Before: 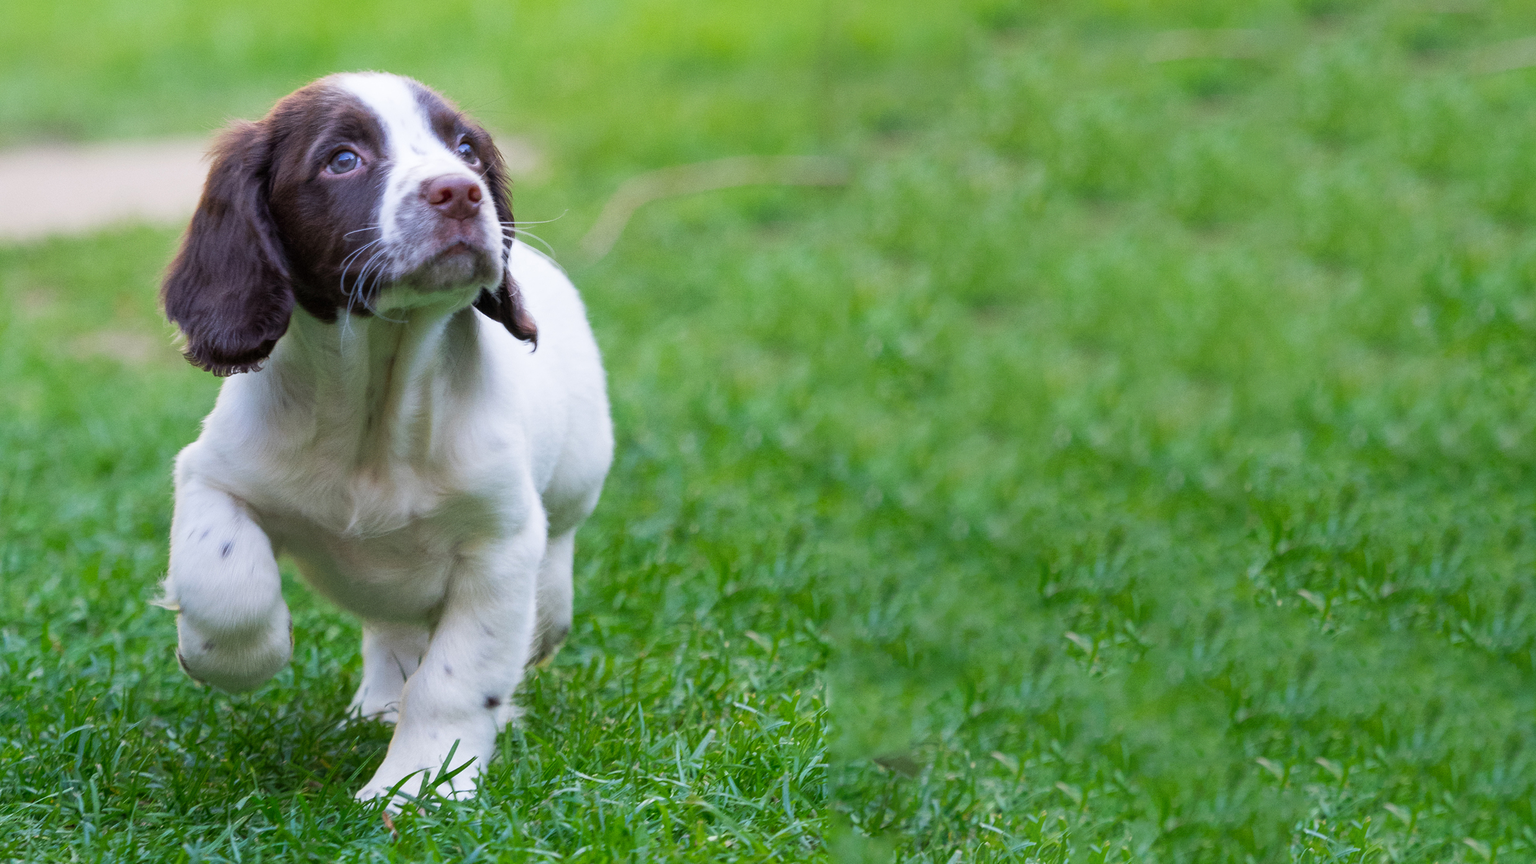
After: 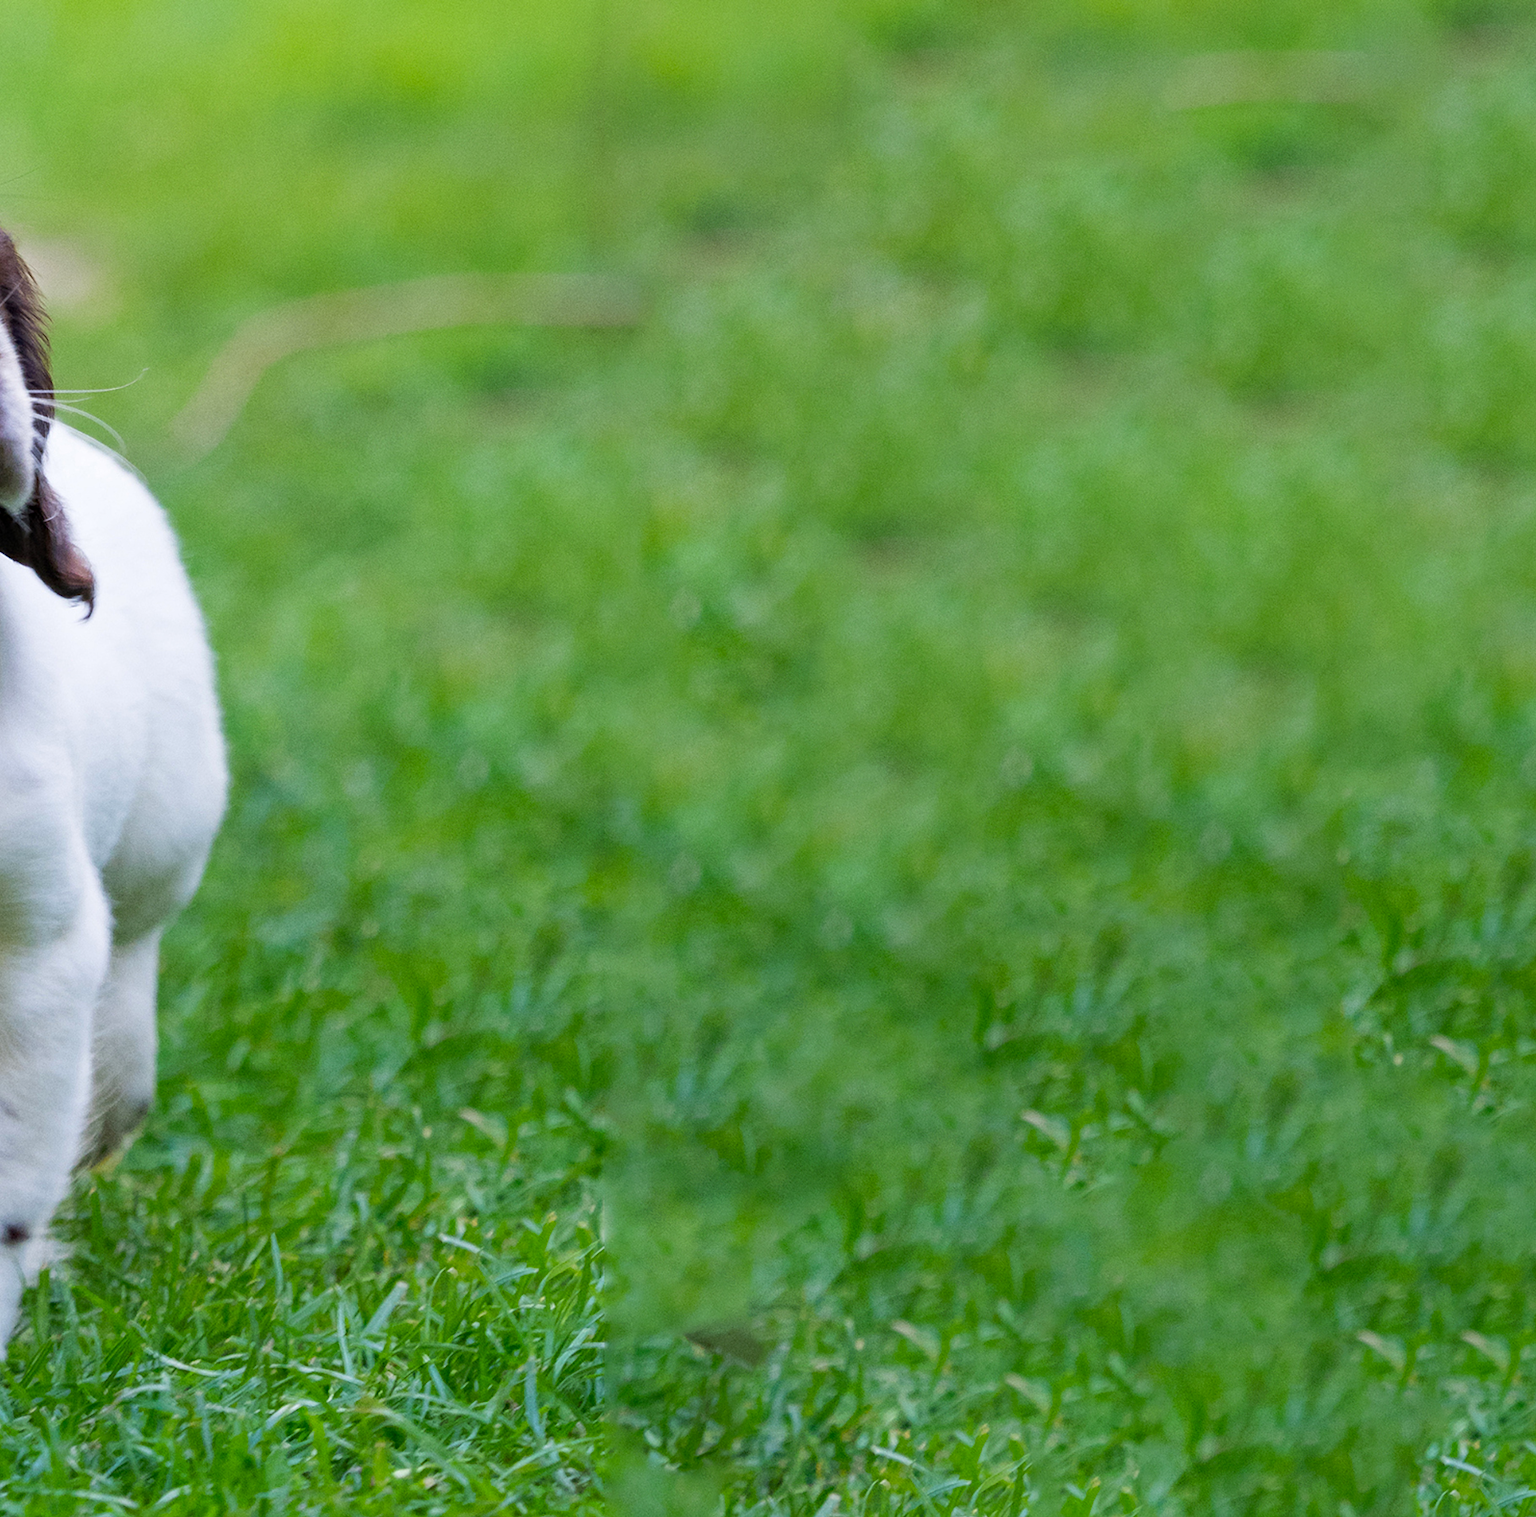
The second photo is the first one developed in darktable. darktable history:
crop: left 31.511%, top 0.017%, right 11.559%
haze removal: adaptive false
tone equalizer: mask exposure compensation -0.485 EV
